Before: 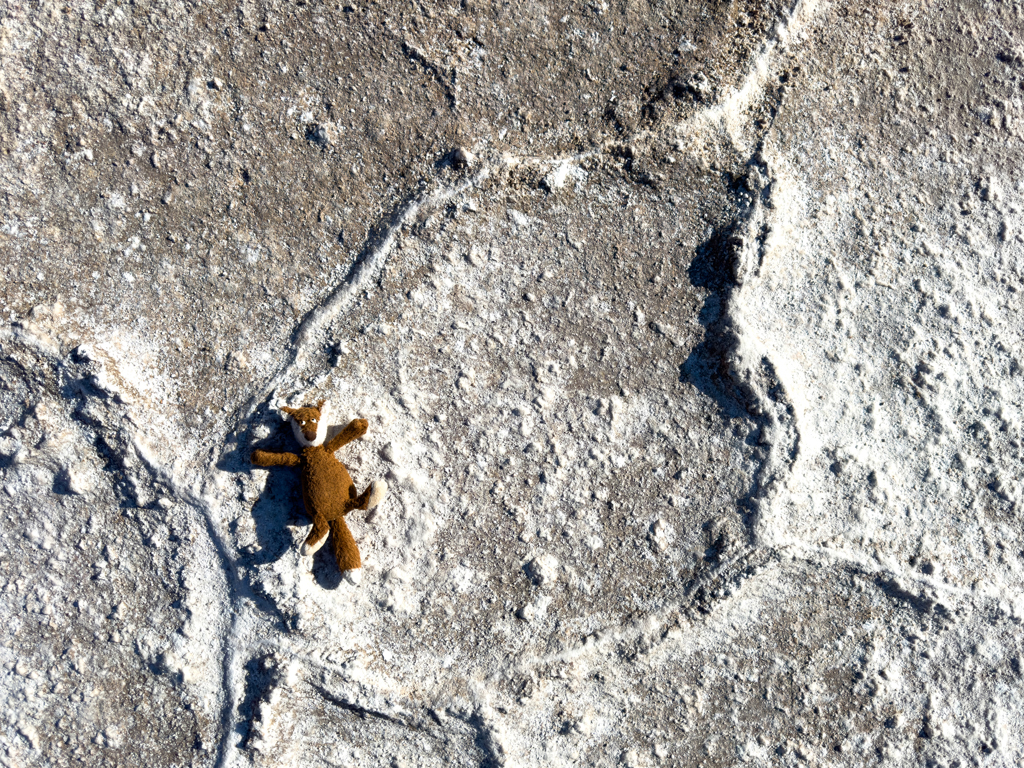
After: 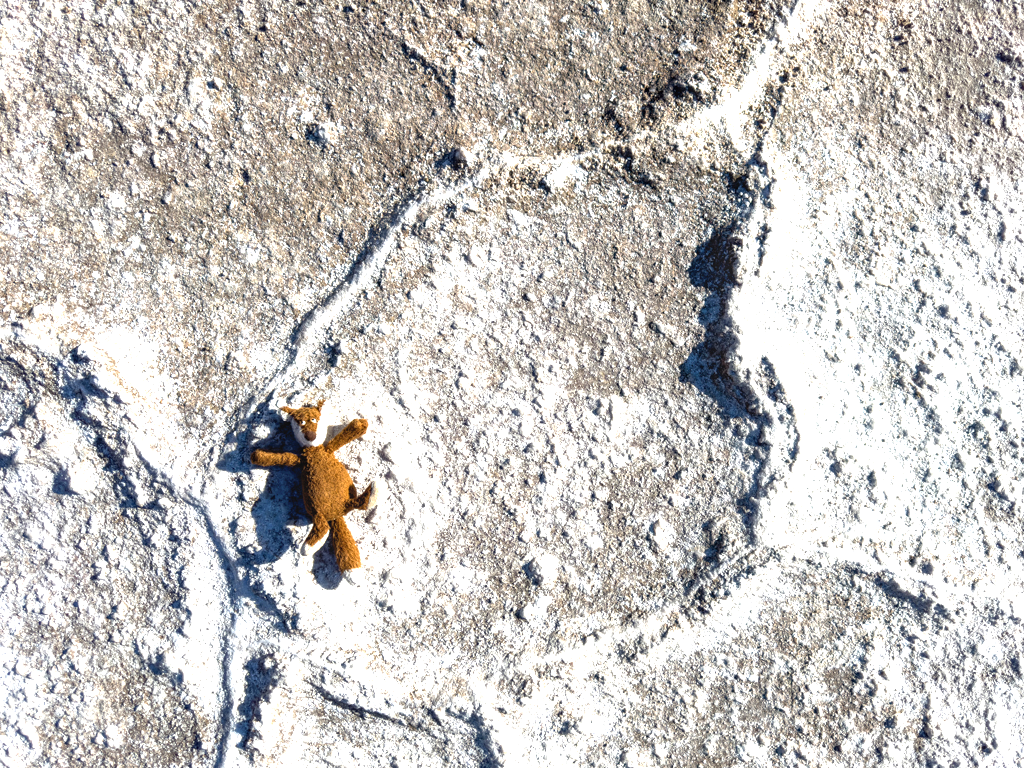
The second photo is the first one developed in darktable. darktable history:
exposure: black level correction 0, exposure 0.889 EV, compensate highlight preservation false
local contrast: on, module defaults
